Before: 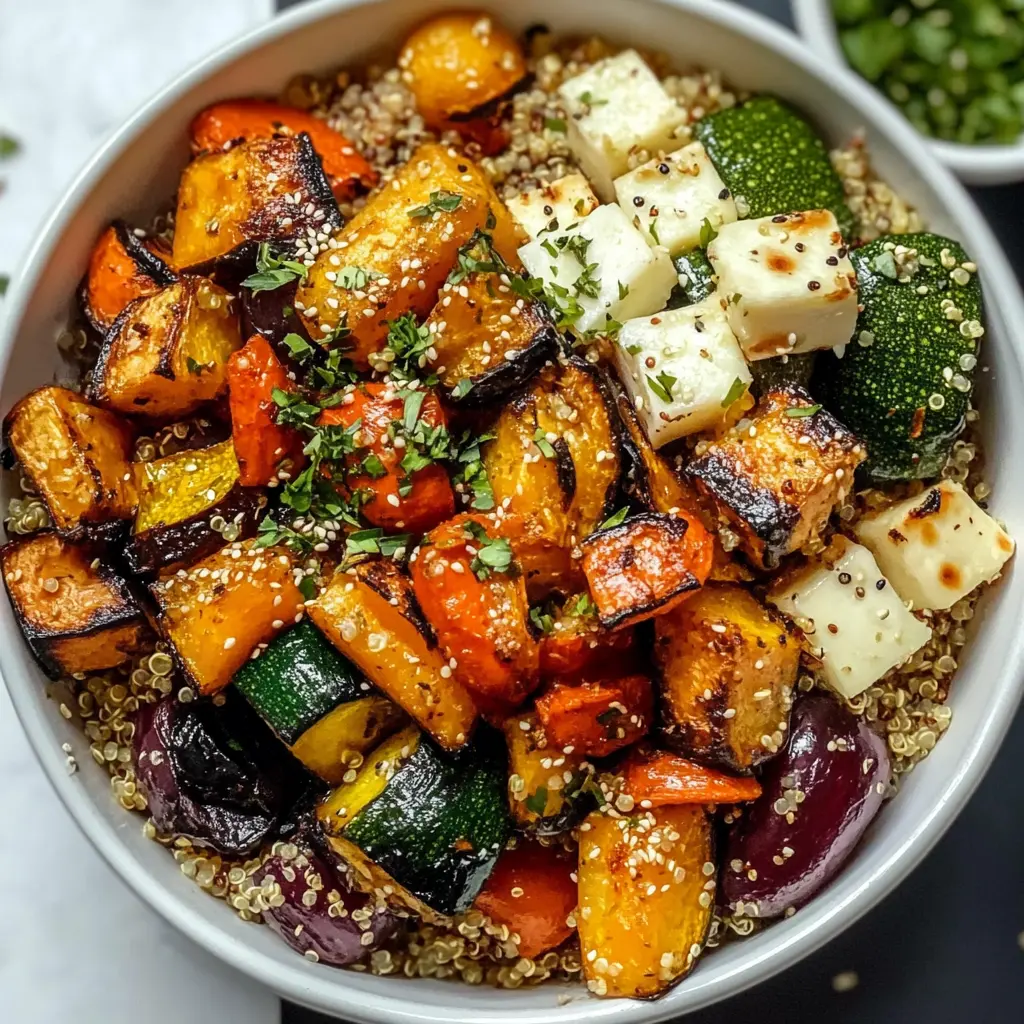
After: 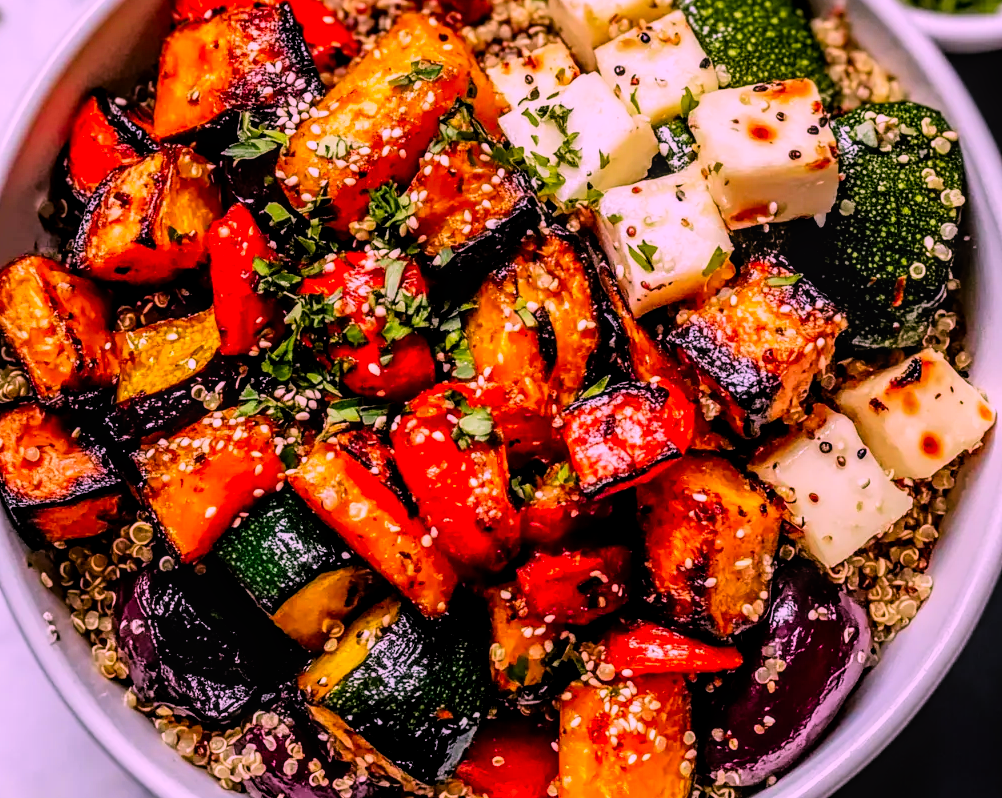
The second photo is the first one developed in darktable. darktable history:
local contrast: on, module defaults
crop and rotate: left 1.871%, top 12.846%, right 0.263%, bottom 9.214%
filmic rgb: black relative exposure -5.08 EV, white relative exposure 3.97 EV, threshold 3.04 EV, hardness 2.9, contrast 1.394, highlights saturation mix -19.57%, enable highlight reconstruction true
color correction: highlights a* 19.13, highlights b* -12.06, saturation 1.63
